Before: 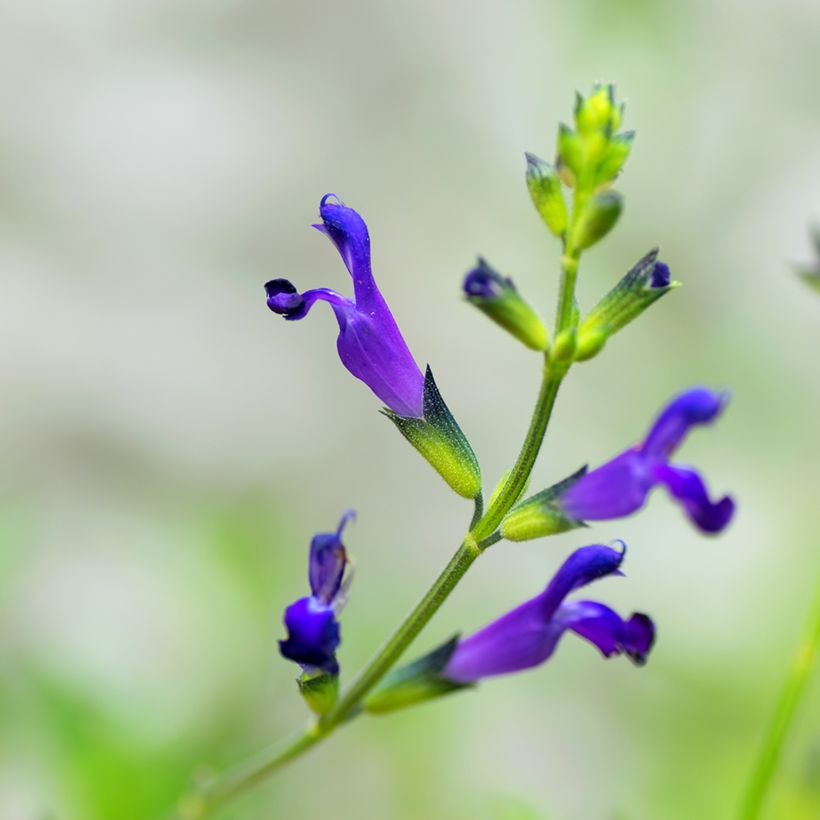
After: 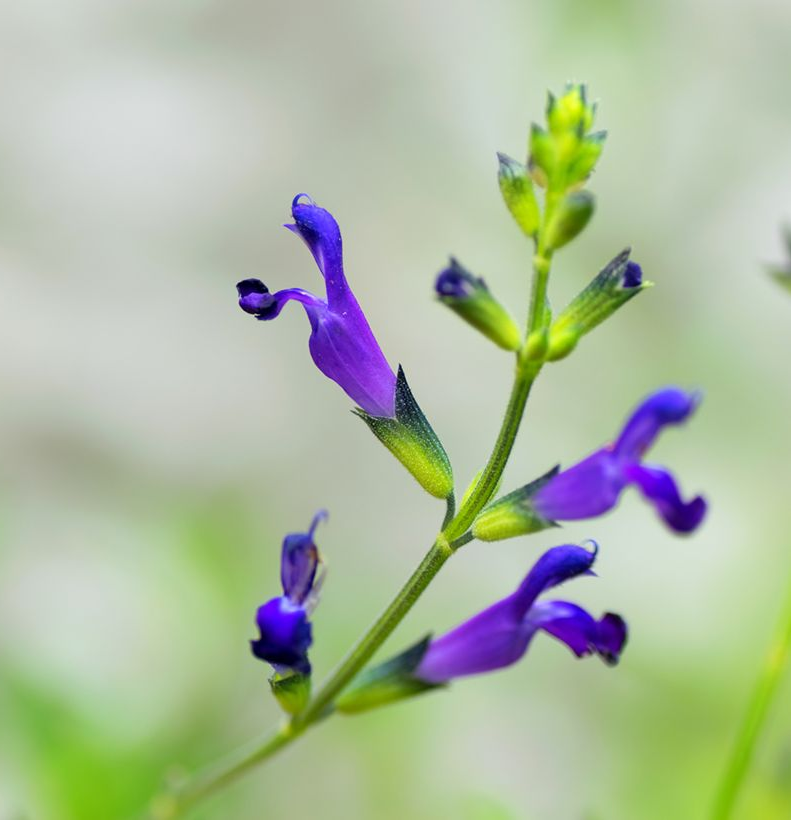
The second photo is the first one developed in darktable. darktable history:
crop and rotate: left 3.43%
